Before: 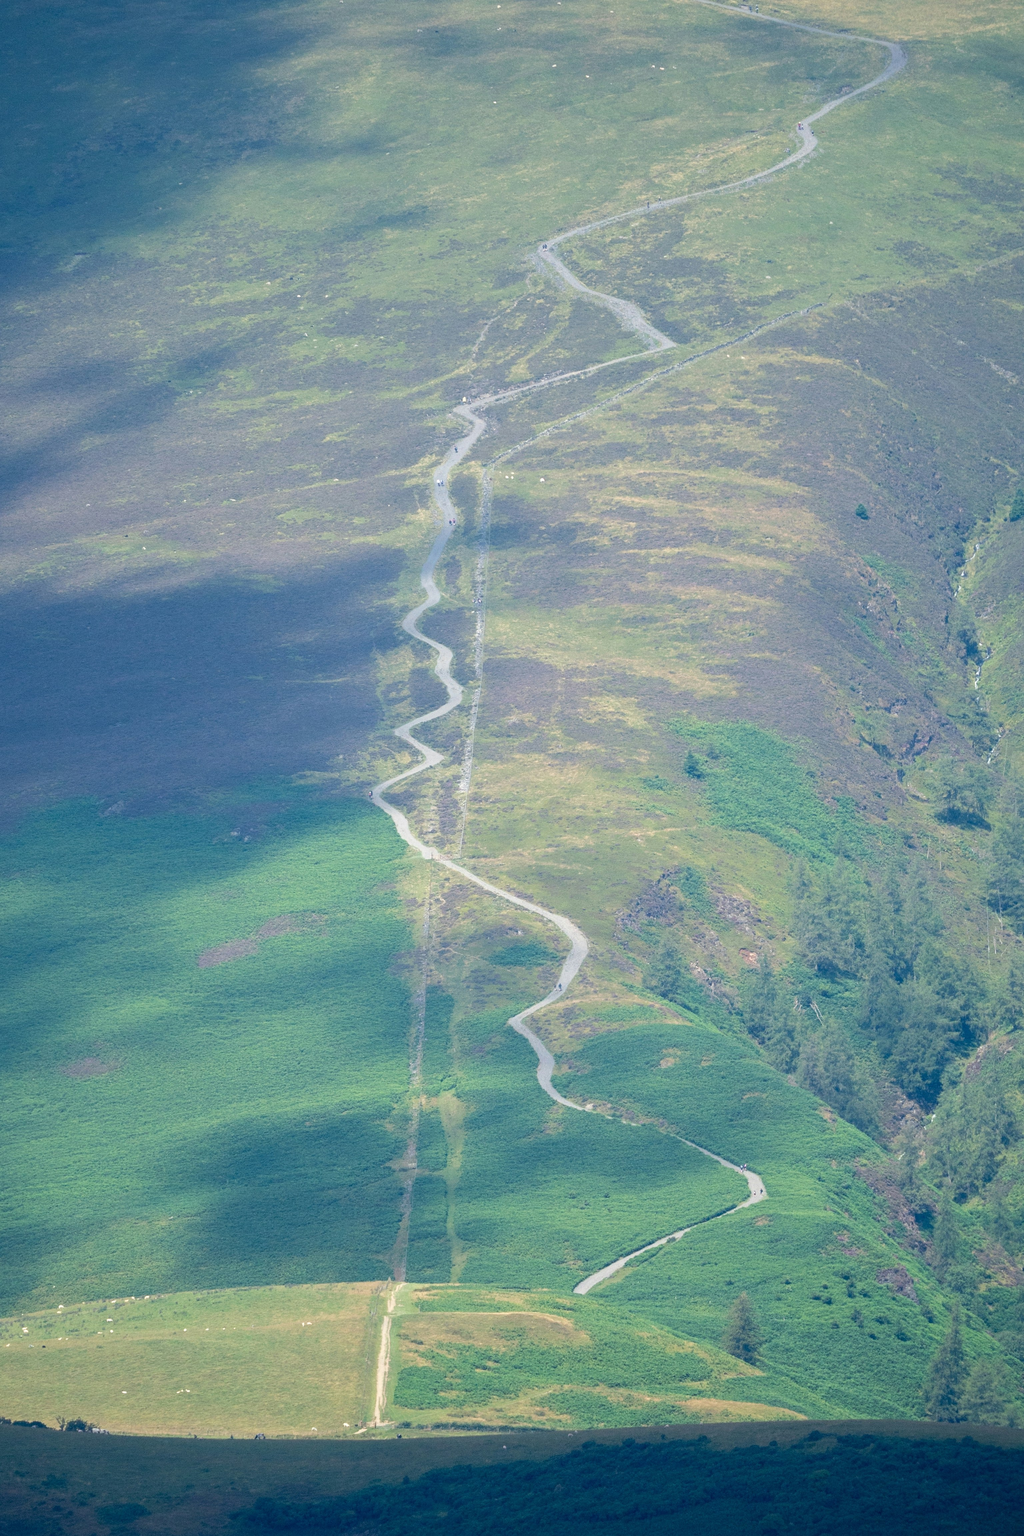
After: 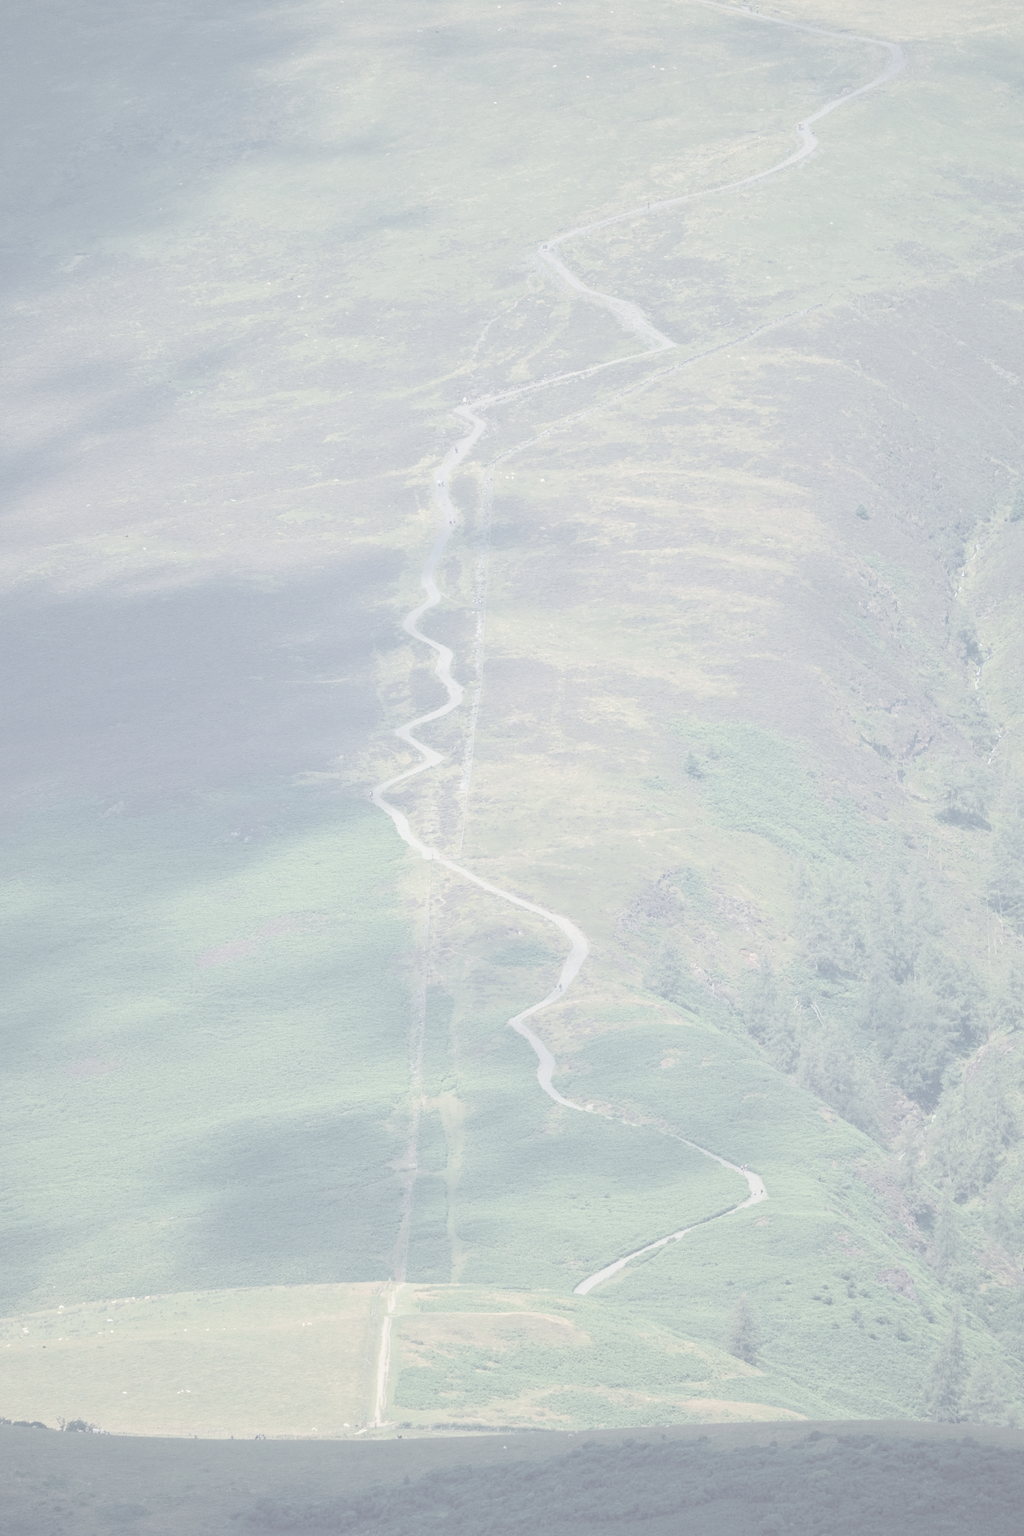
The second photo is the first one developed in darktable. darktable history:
contrast brightness saturation: contrast -0.32, brightness 0.75, saturation -0.78
exposure: exposure 0.496 EV, compensate highlight preservation false
